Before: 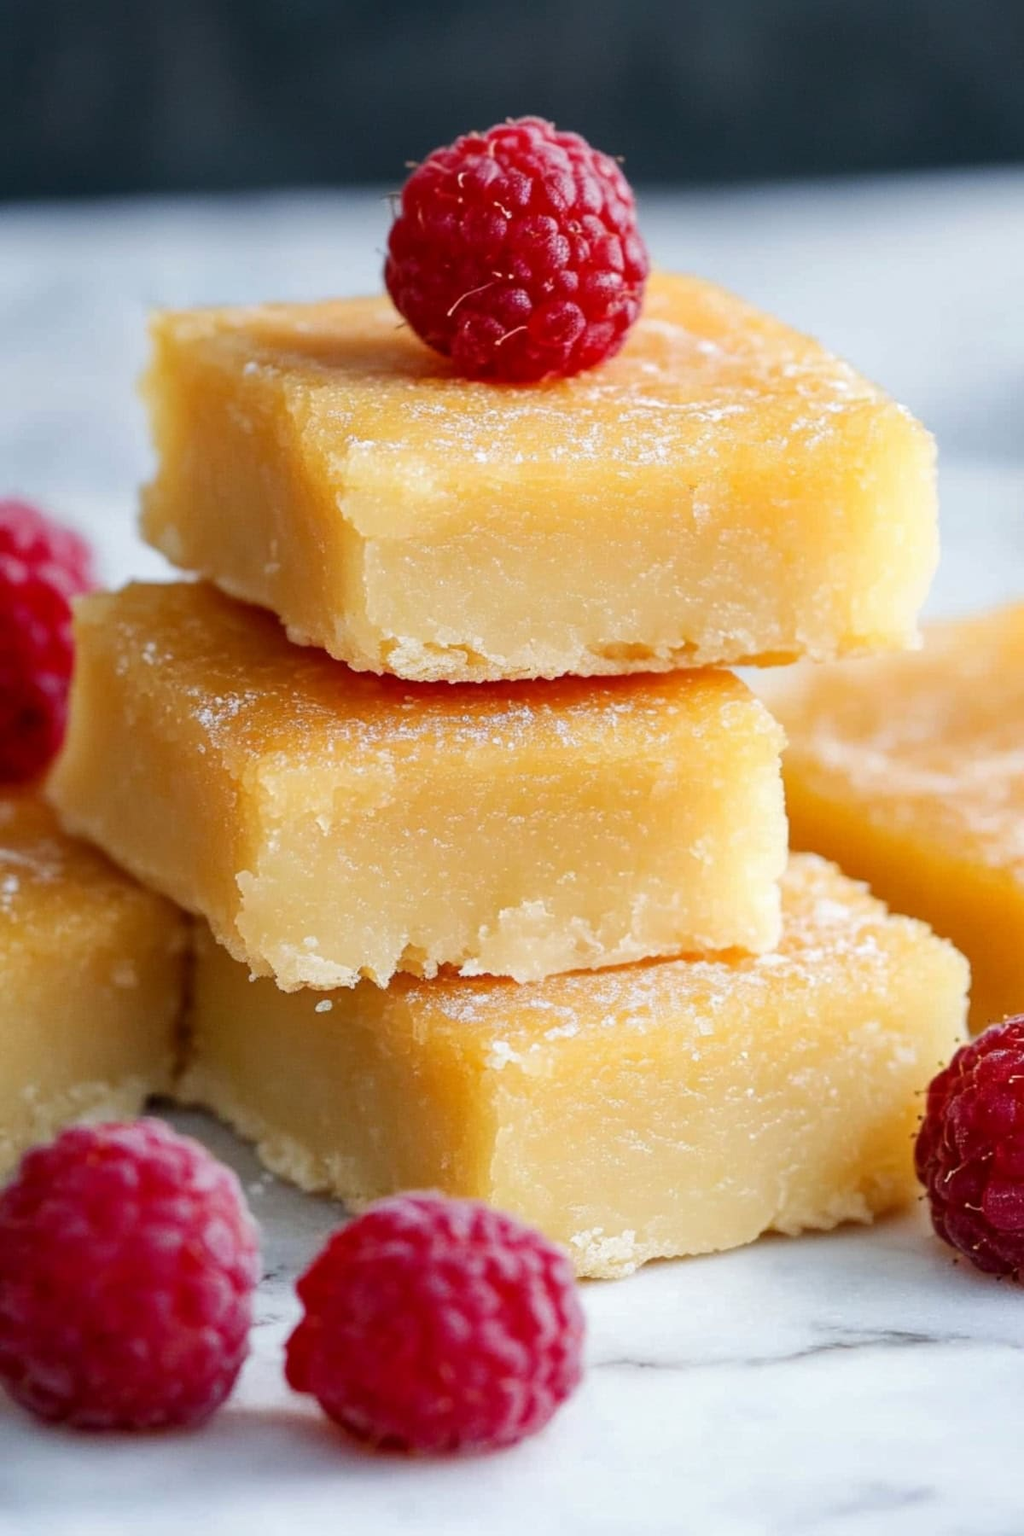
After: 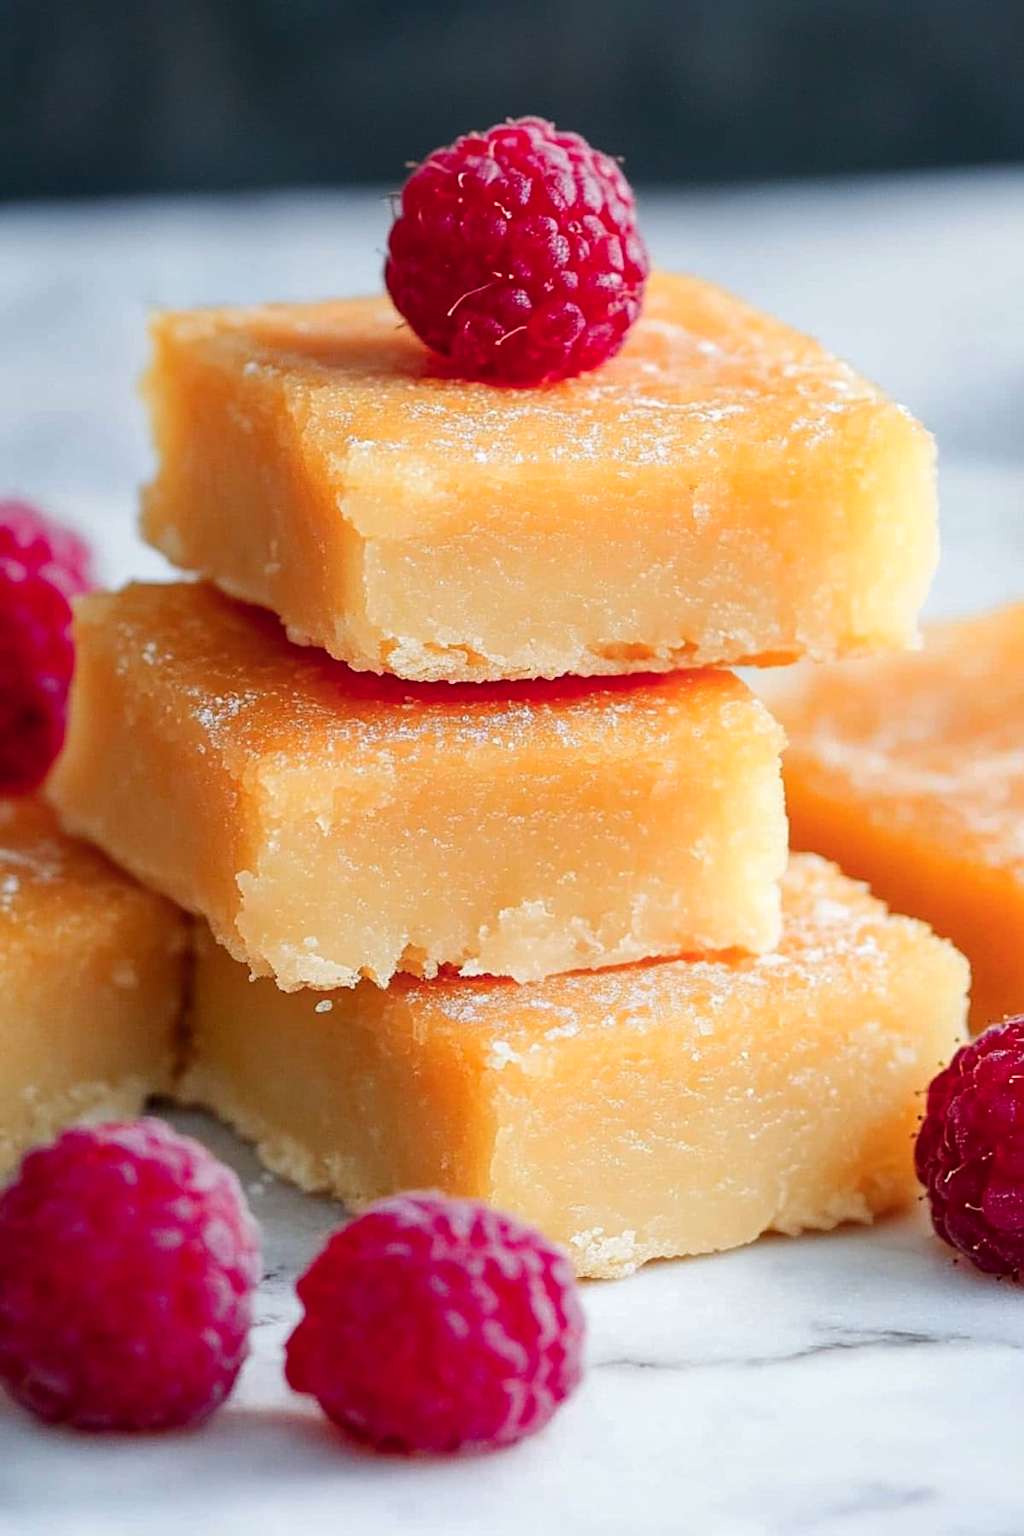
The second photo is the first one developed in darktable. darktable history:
sharpen: on, module defaults
tone equalizer: -8 EV -0.584 EV
color zones: curves: ch1 [(0.239, 0.552) (0.75, 0.5)]; ch2 [(0.25, 0.462) (0.749, 0.457)]
